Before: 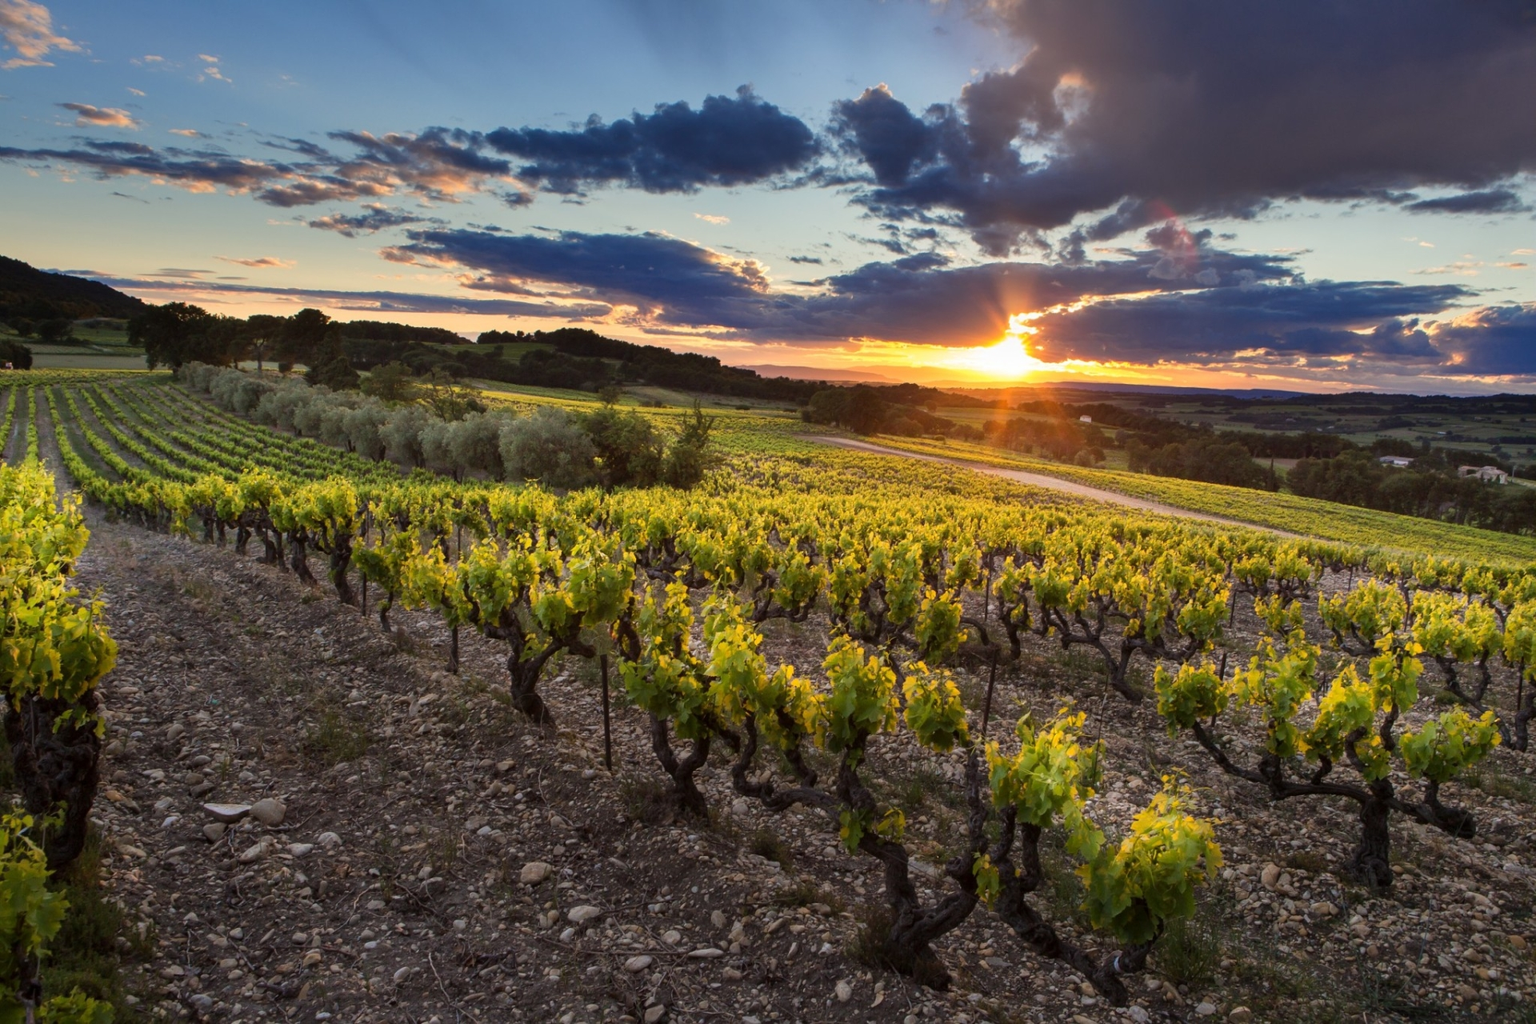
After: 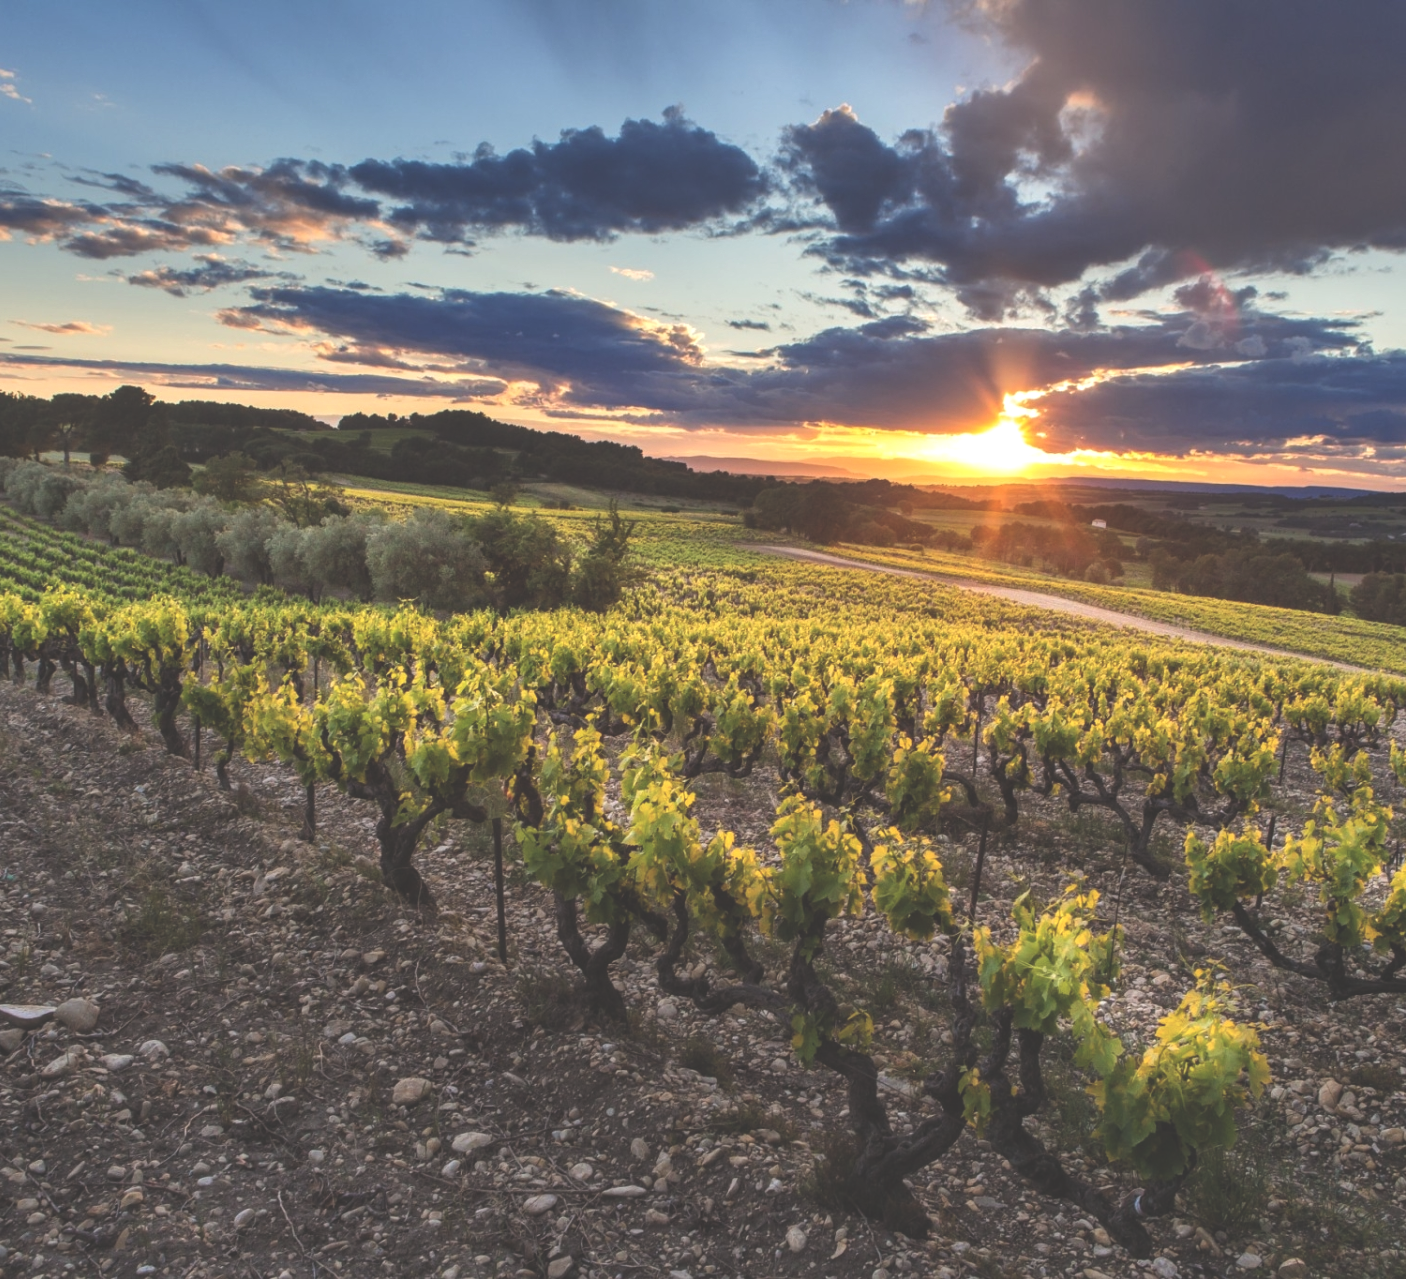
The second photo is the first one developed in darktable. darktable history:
local contrast: on, module defaults
crop: left 13.443%, right 13.31%
exposure: black level correction -0.041, exposure 0.064 EV, compensate highlight preservation false
